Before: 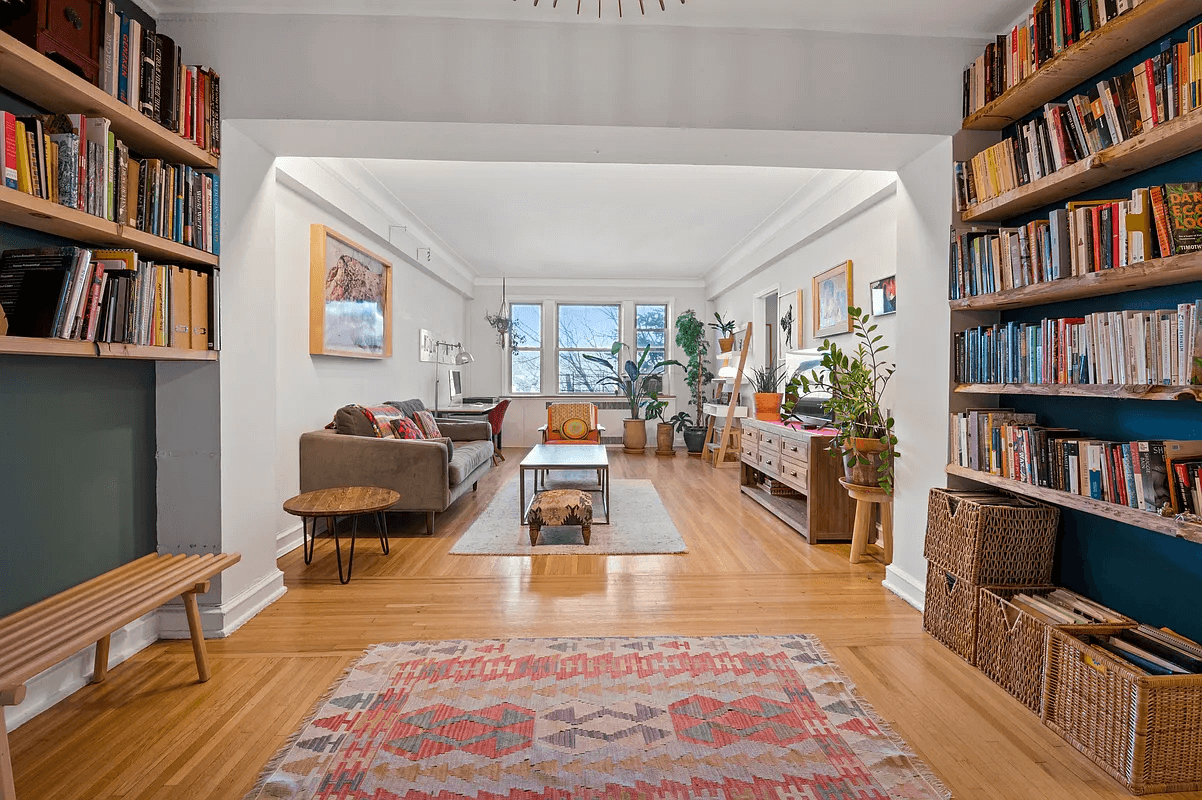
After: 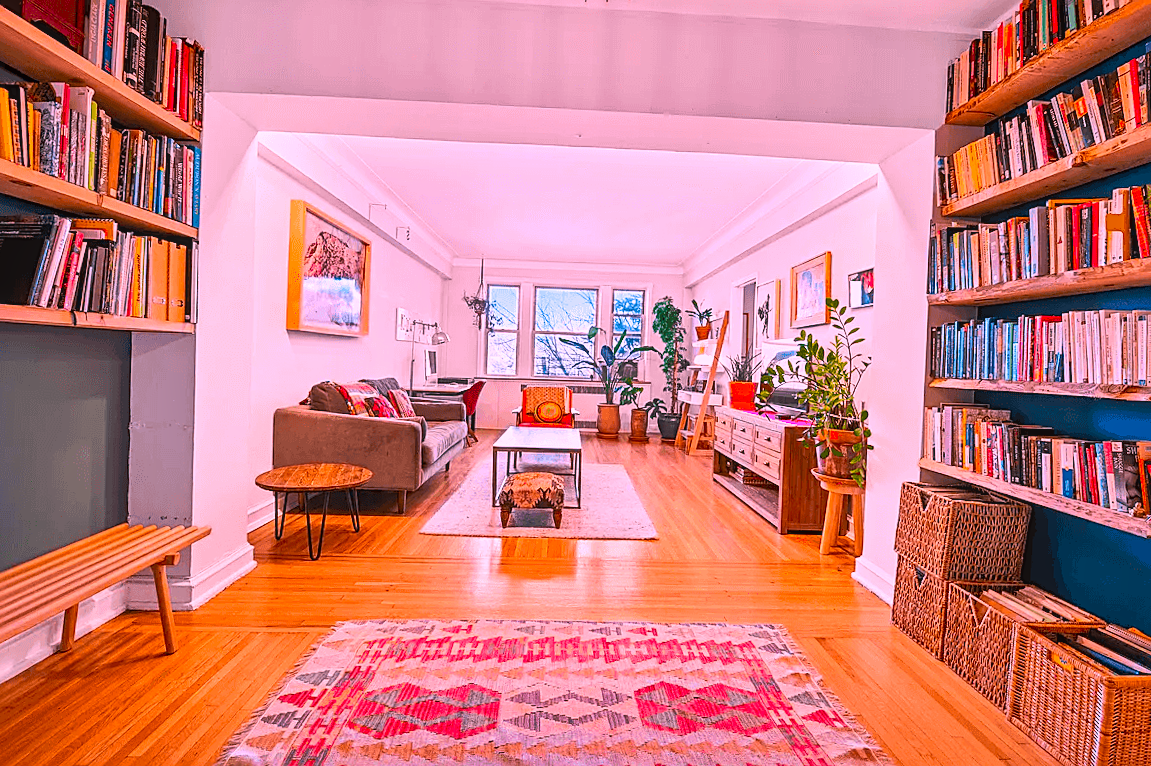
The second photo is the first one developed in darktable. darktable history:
white balance: red 1.188, blue 1.11
sharpen: on, module defaults
crop and rotate: angle -1.69°
shadows and highlights: shadows 5, soften with gaussian
local contrast: detail 110%
contrast brightness saturation: contrast 0.2, brightness 0.2, saturation 0.8
